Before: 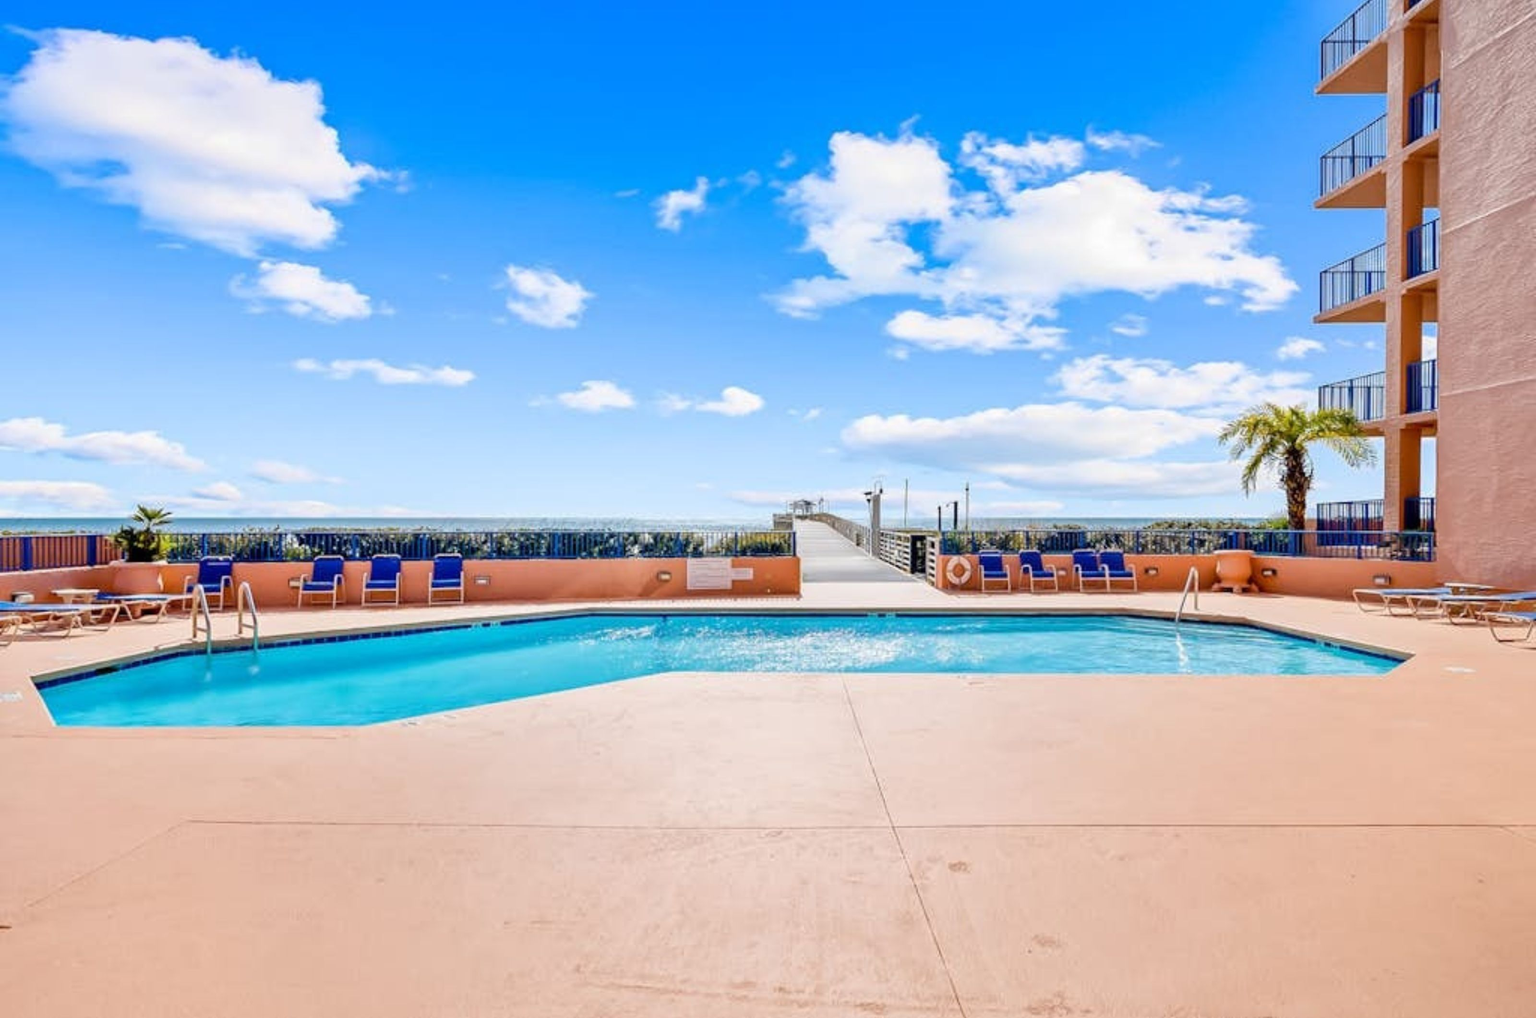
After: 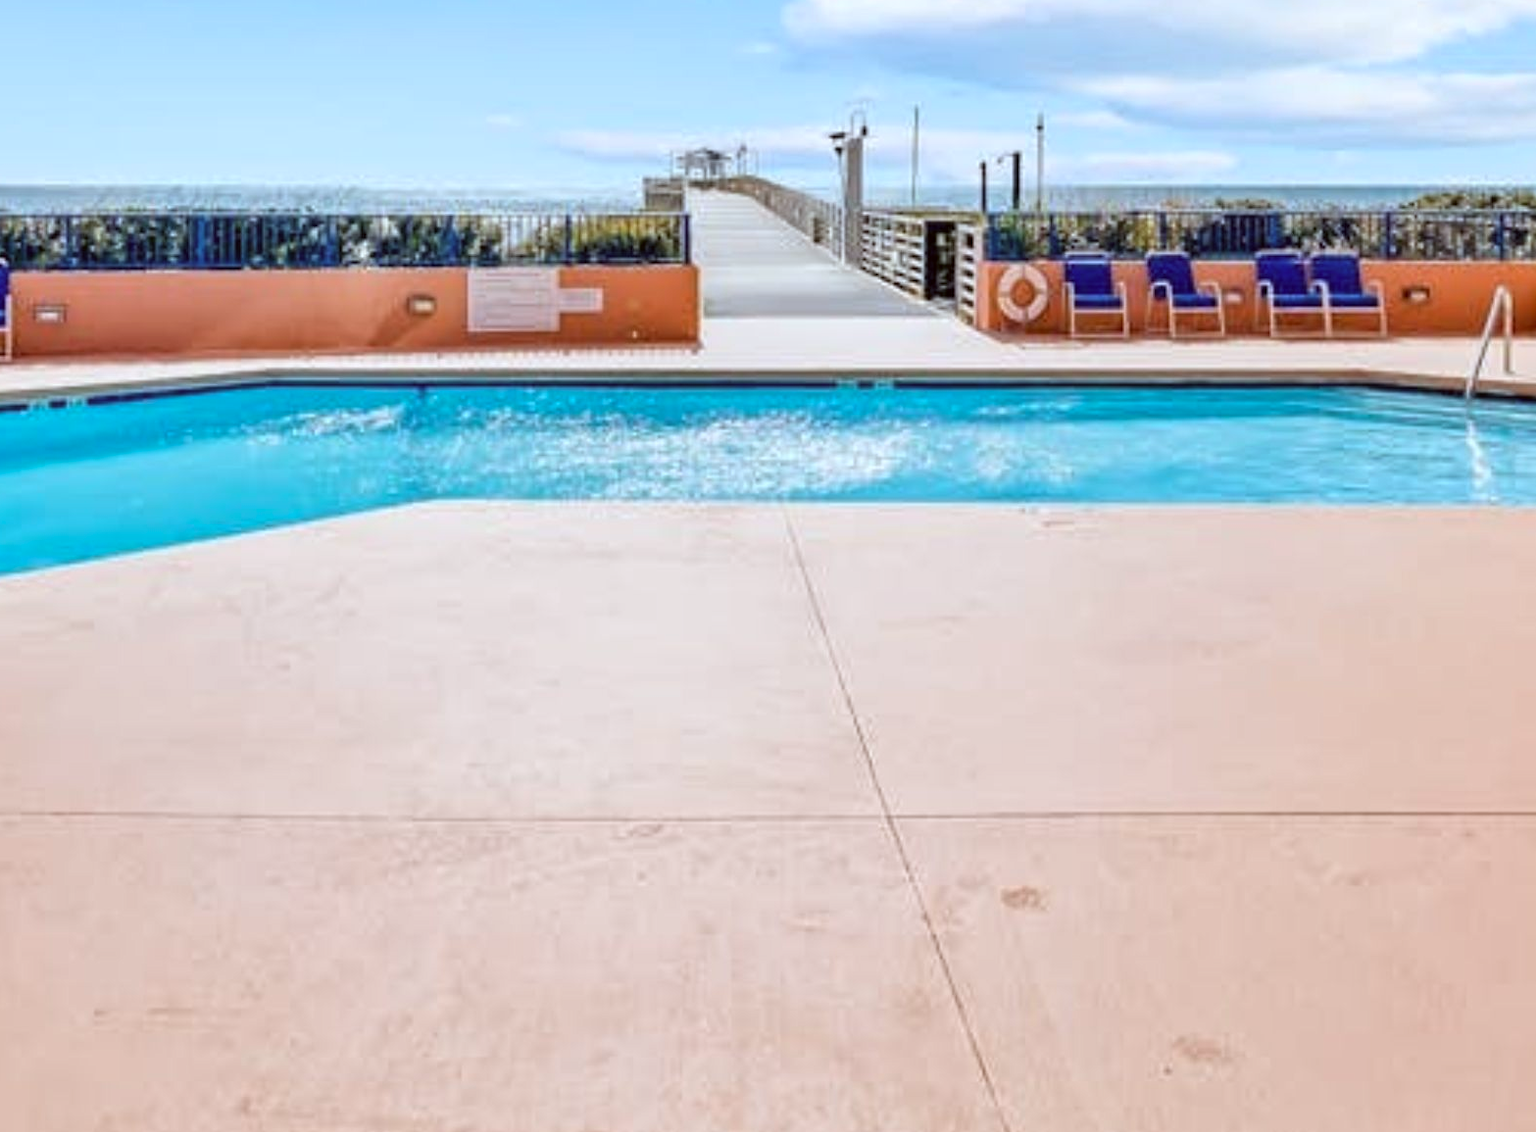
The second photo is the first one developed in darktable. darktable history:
color correction: highlights a* -3.02, highlights b* -6.73, shadows a* 3.09, shadows b* 5.31
crop: left 29.829%, top 41.979%, right 21.197%, bottom 3.496%
